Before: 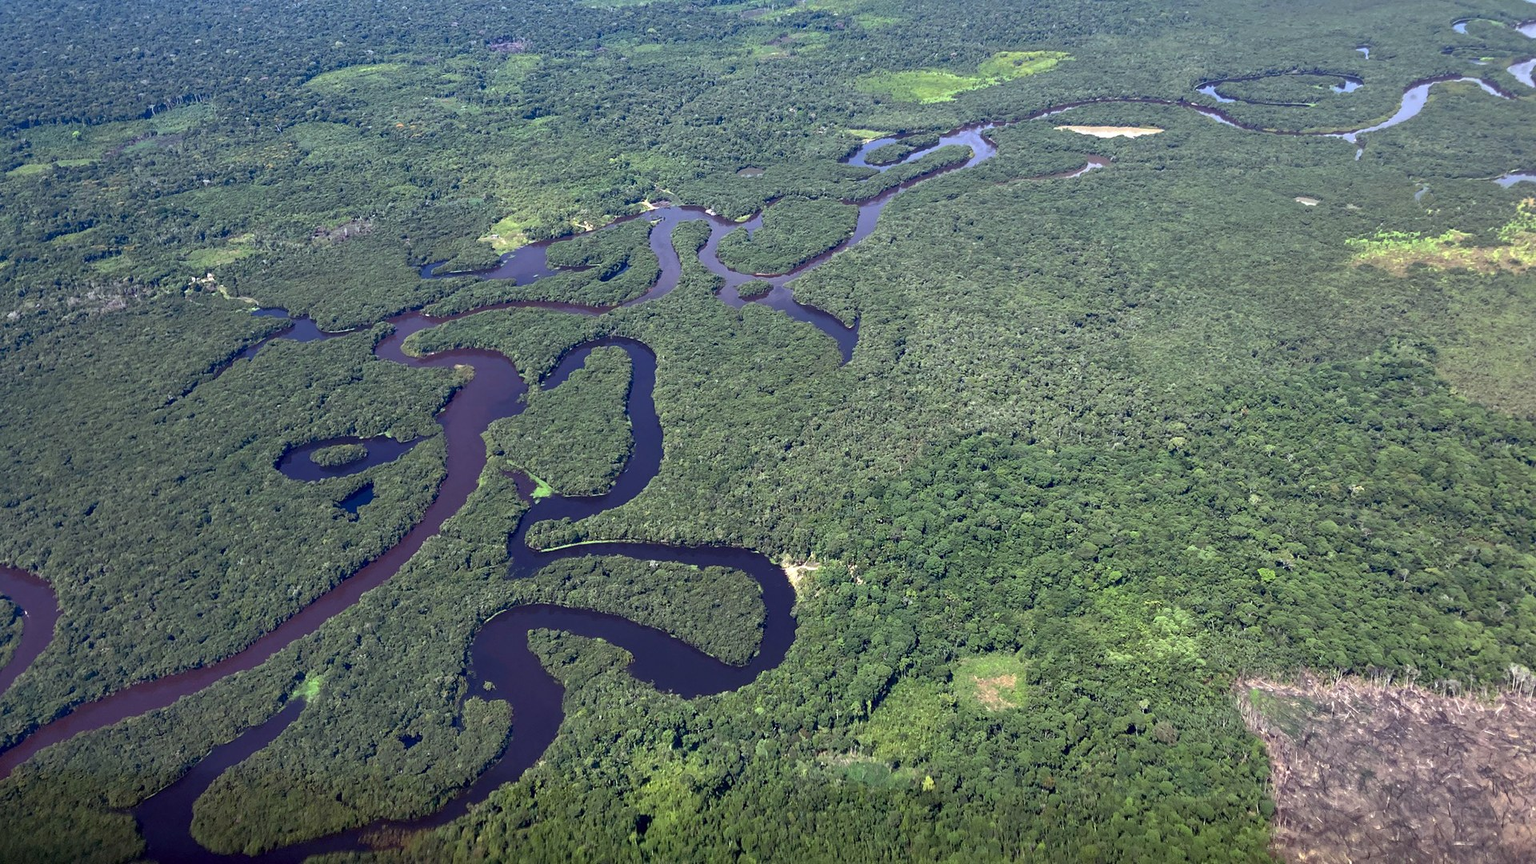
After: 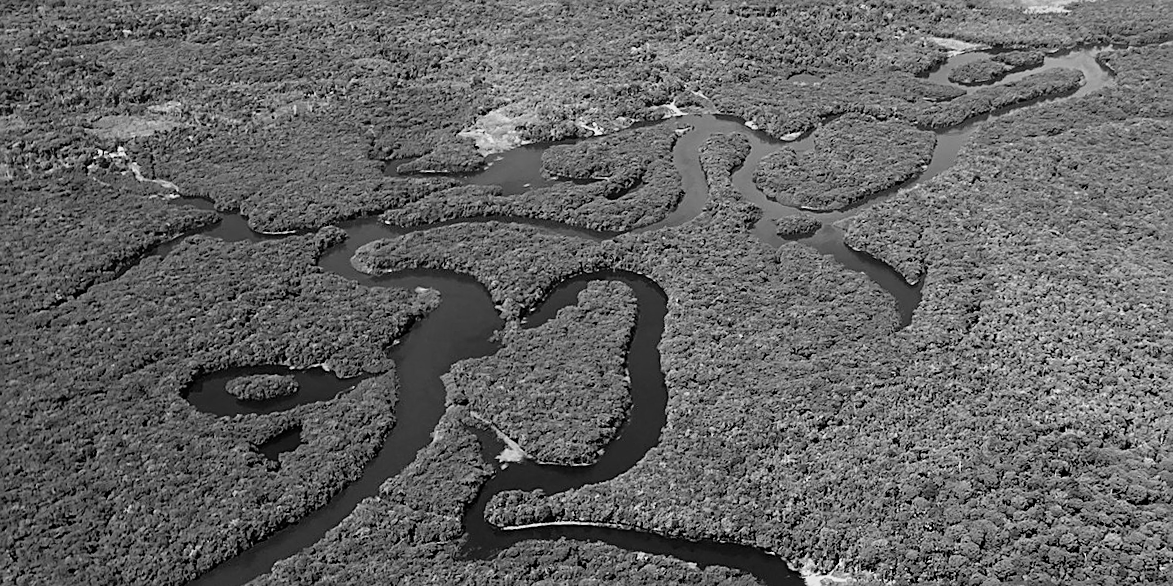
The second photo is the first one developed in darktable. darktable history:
sharpen: on, module defaults
crop and rotate: angle -4.99°, left 2.122%, top 6.945%, right 27.566%, bottom 30.519%
monochrome: a -35.87, b 49.73, size 1.7
white balance: red 0.967, blue 1.119, emerald 0.756
filmic rgb: black relative exposure -3.92 EV, white relative exposure 3.14 EV, hardness 2.87
